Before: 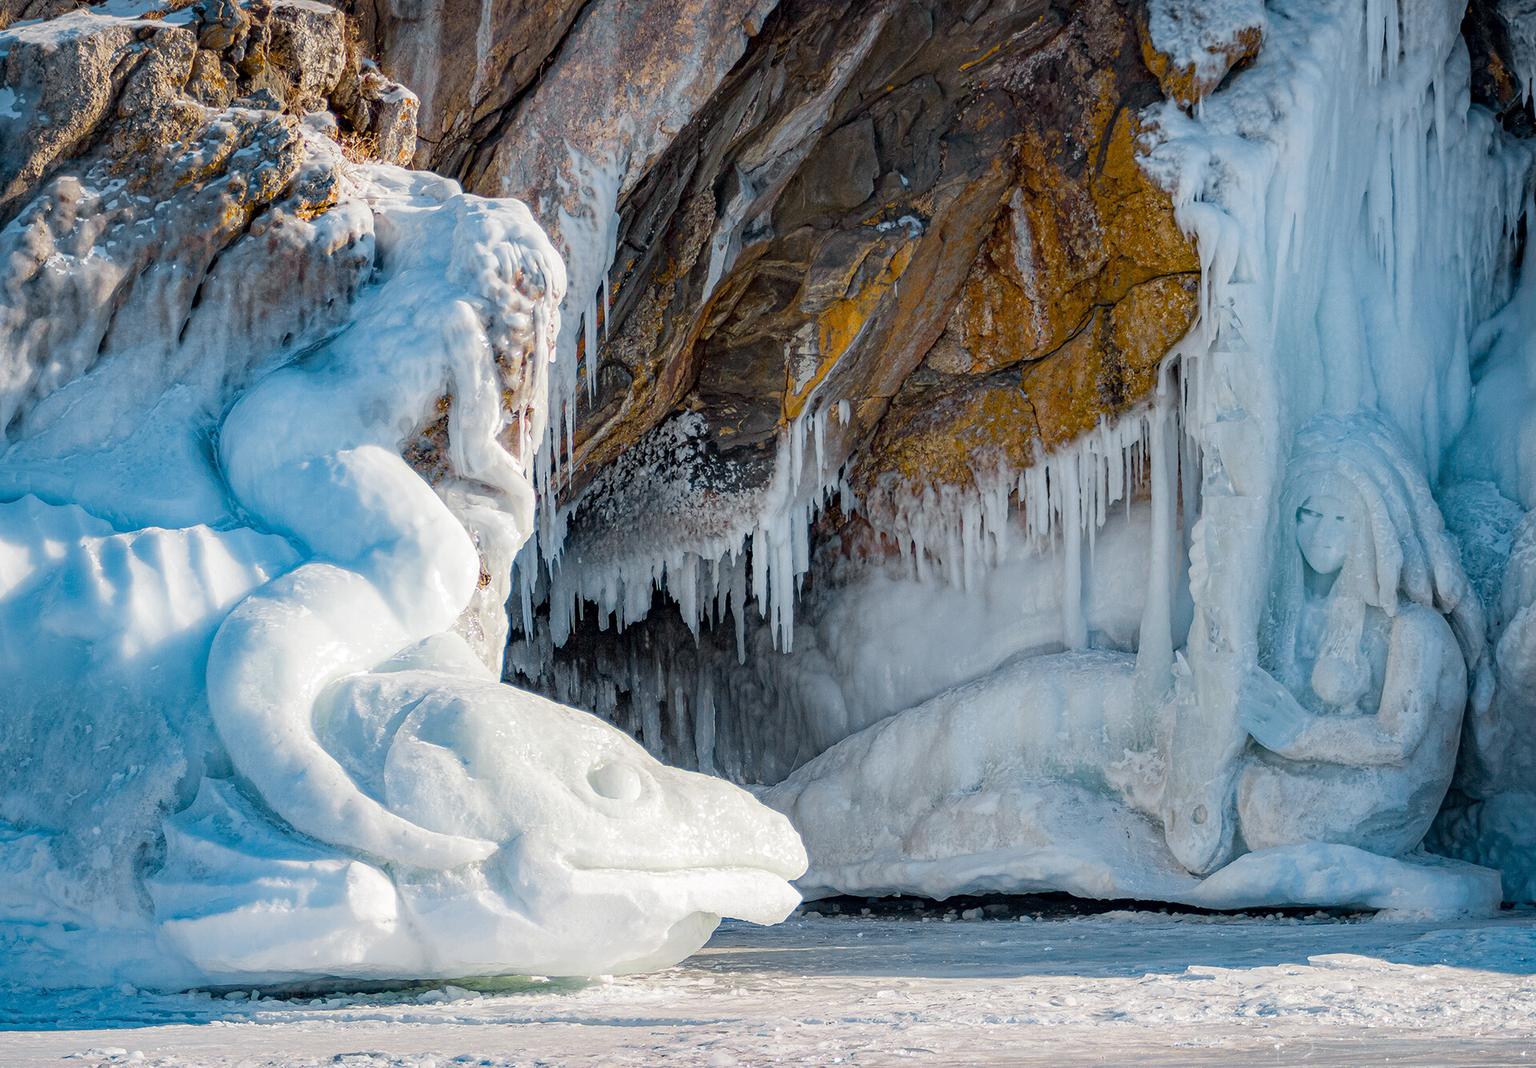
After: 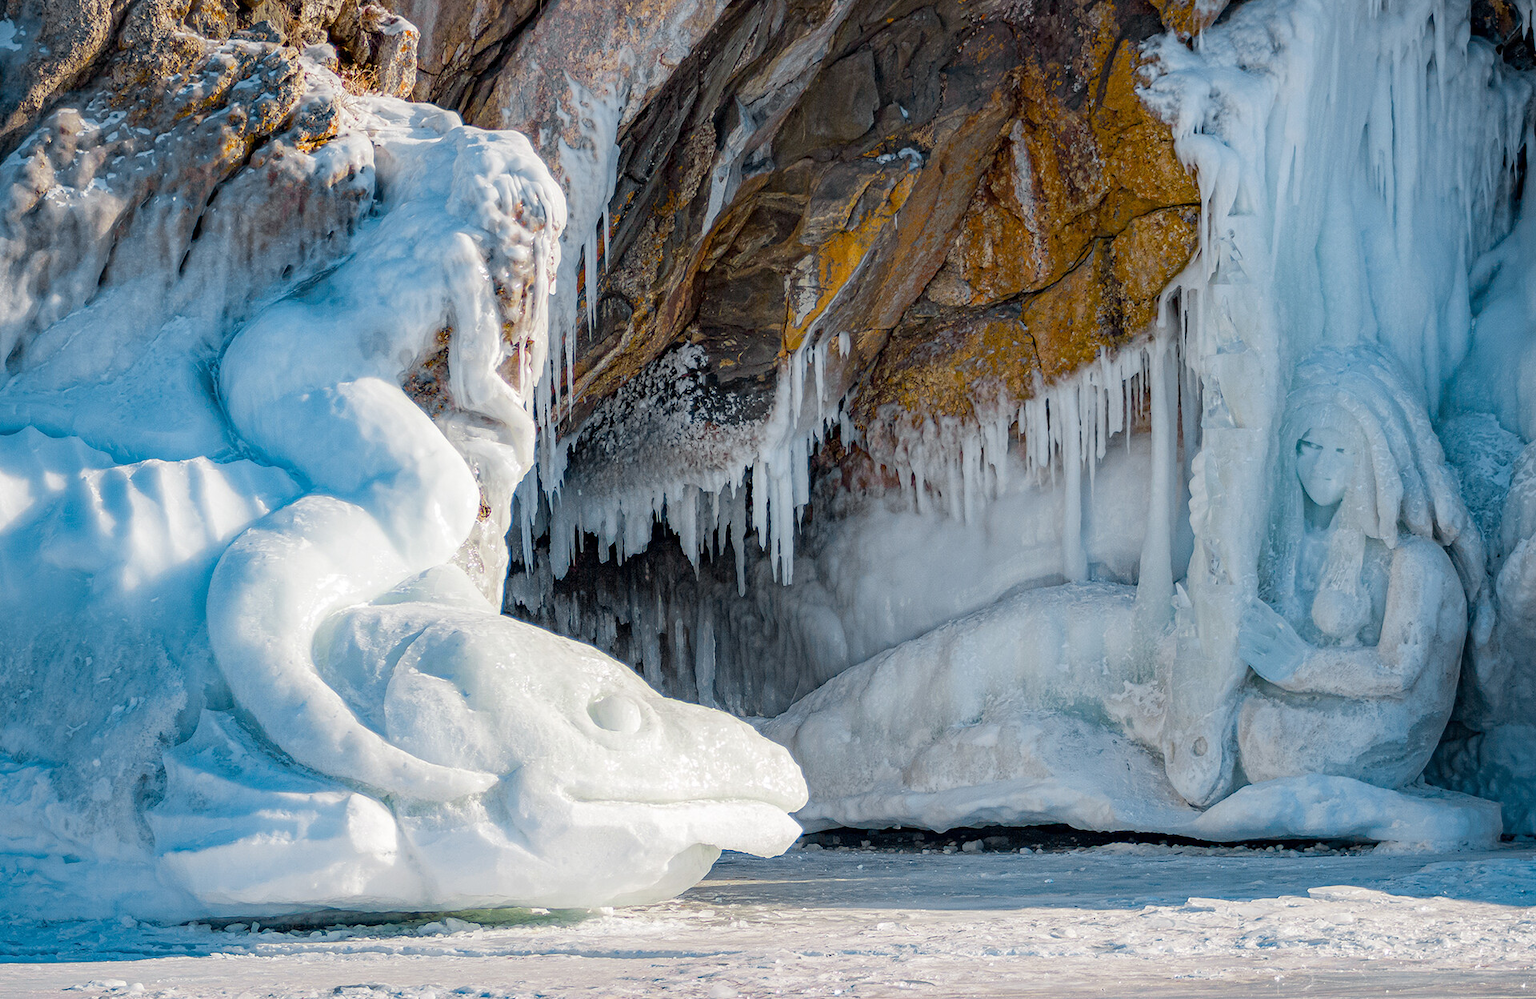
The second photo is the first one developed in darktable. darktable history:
crop and rotate: top 6.414%
